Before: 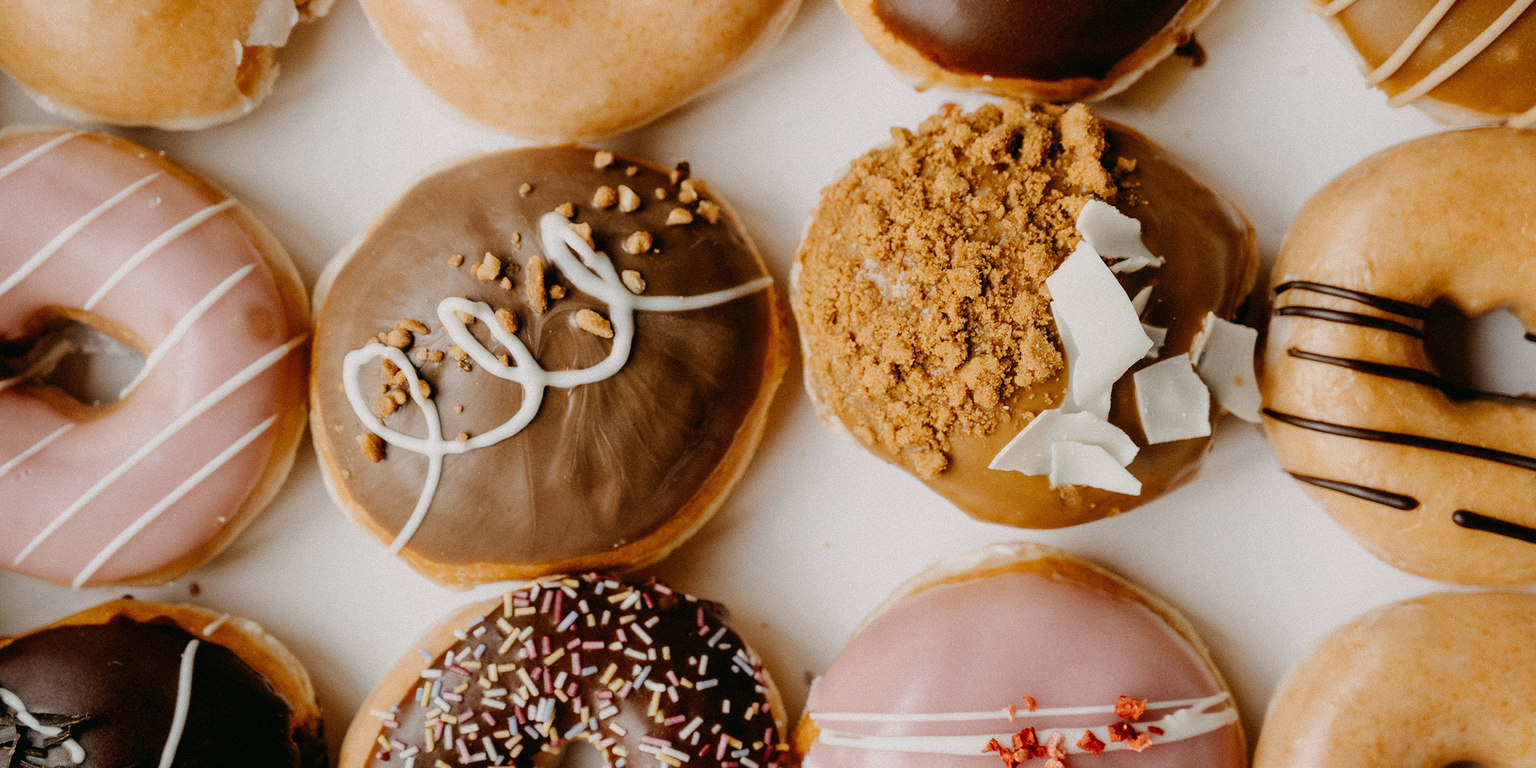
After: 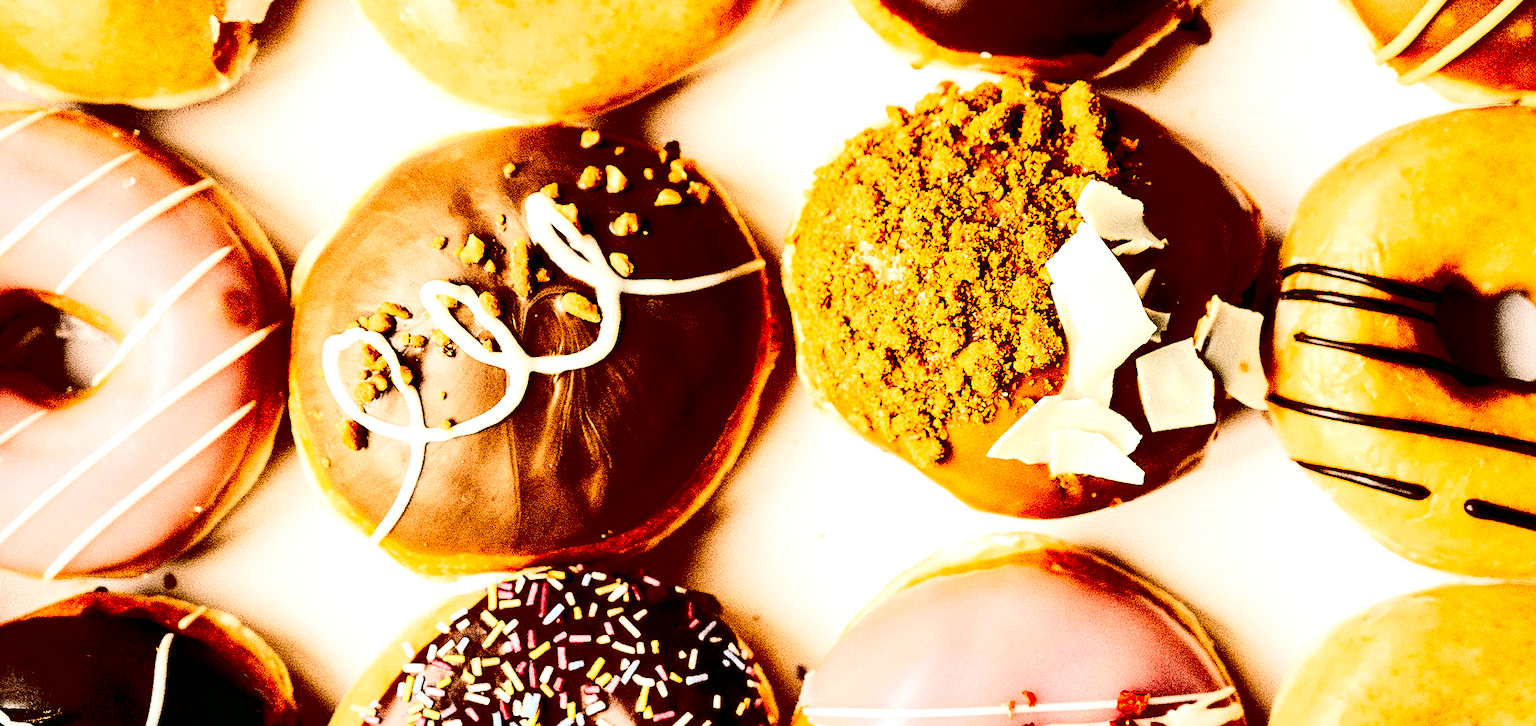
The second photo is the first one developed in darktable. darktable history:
local contrast: mode bilateral grid, contrast 20, coarseness 49, detail 120%, midtone range 0.2
sharpen: amount 0.497
crop: left 1.973%, top 3.233%, right 0.825%, bottom 4.83%
contrast brightness saturation: contrast 0.78, brightness -0.983, saturation 0.993
exposure: black level correction 0, exposure 1.026 EV, compensate highlight preservation false
